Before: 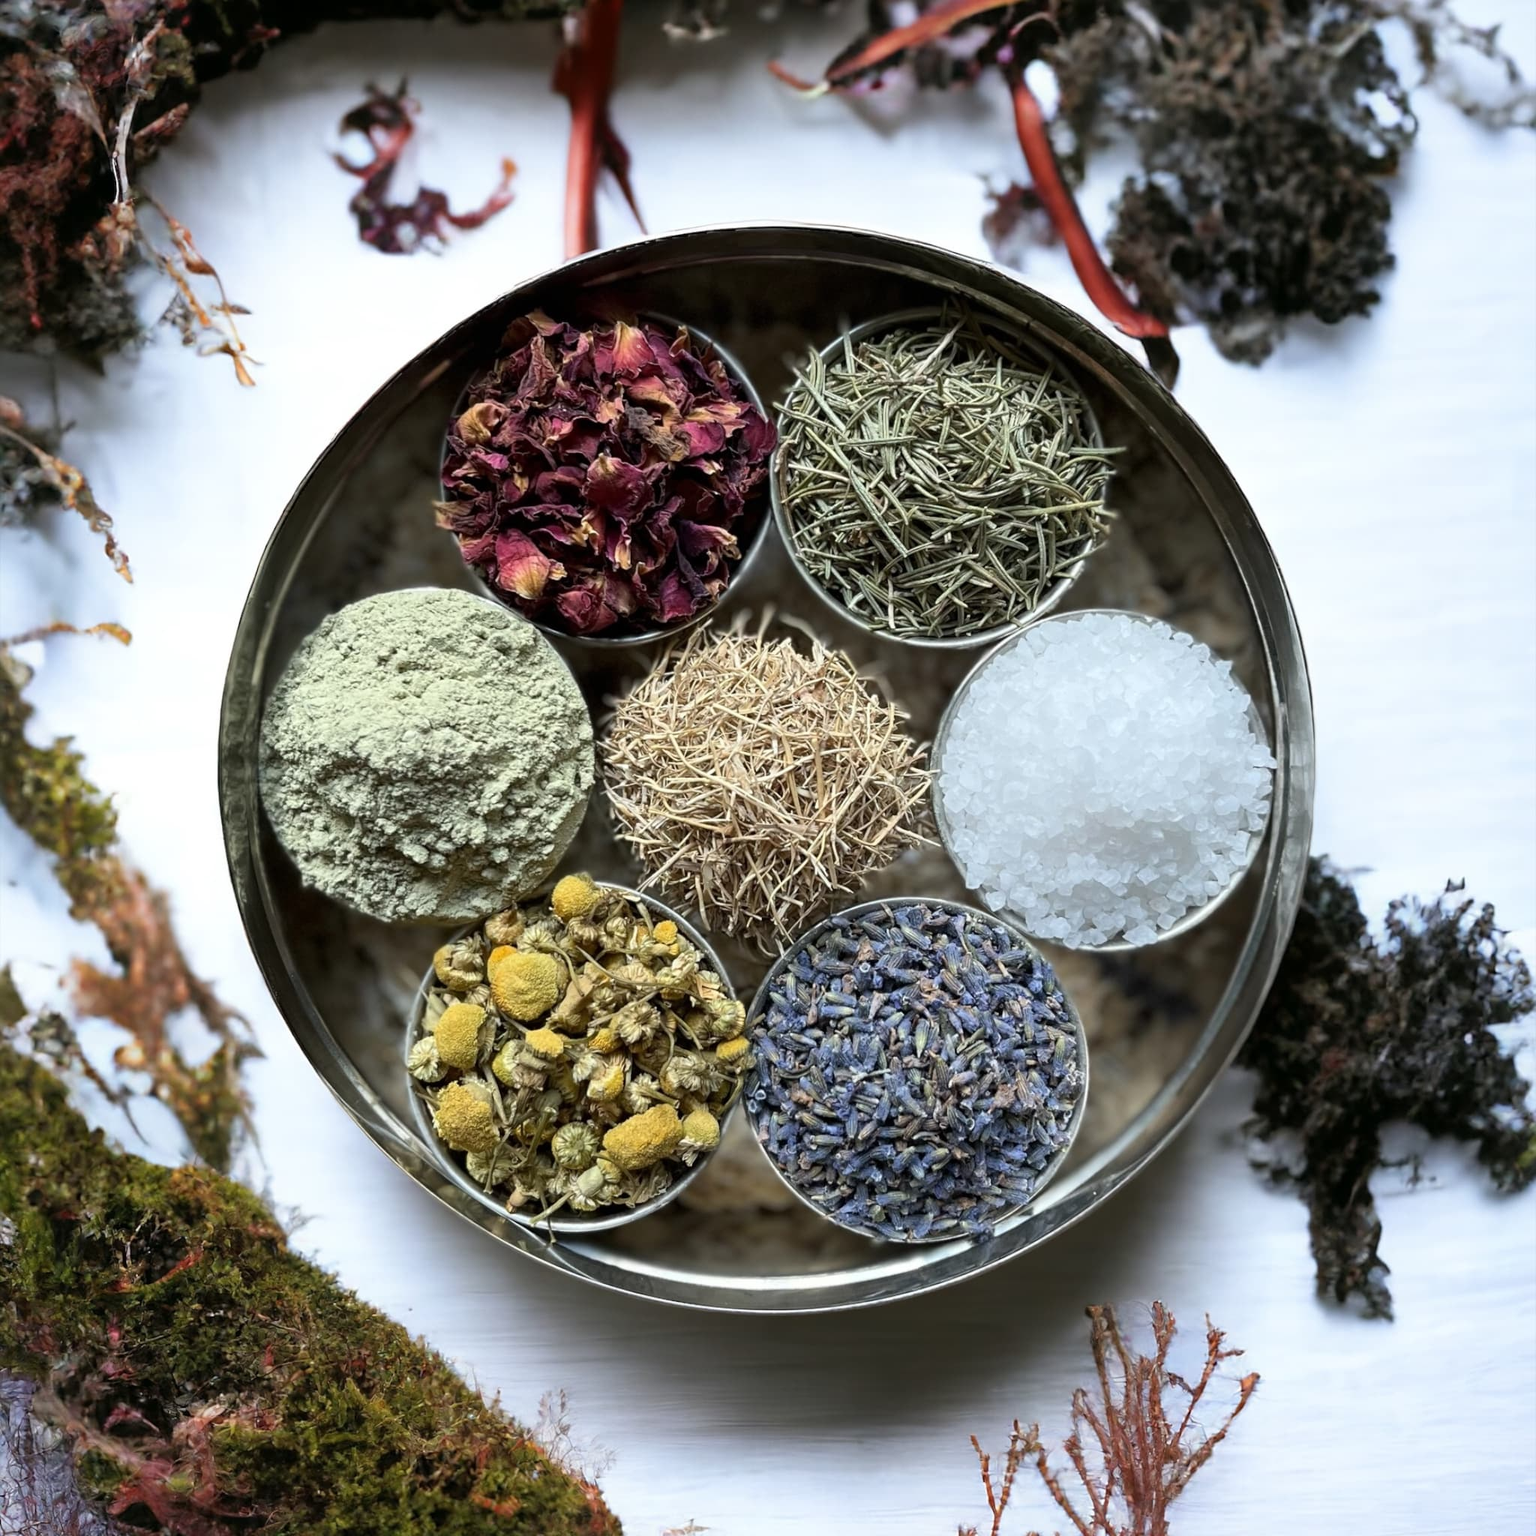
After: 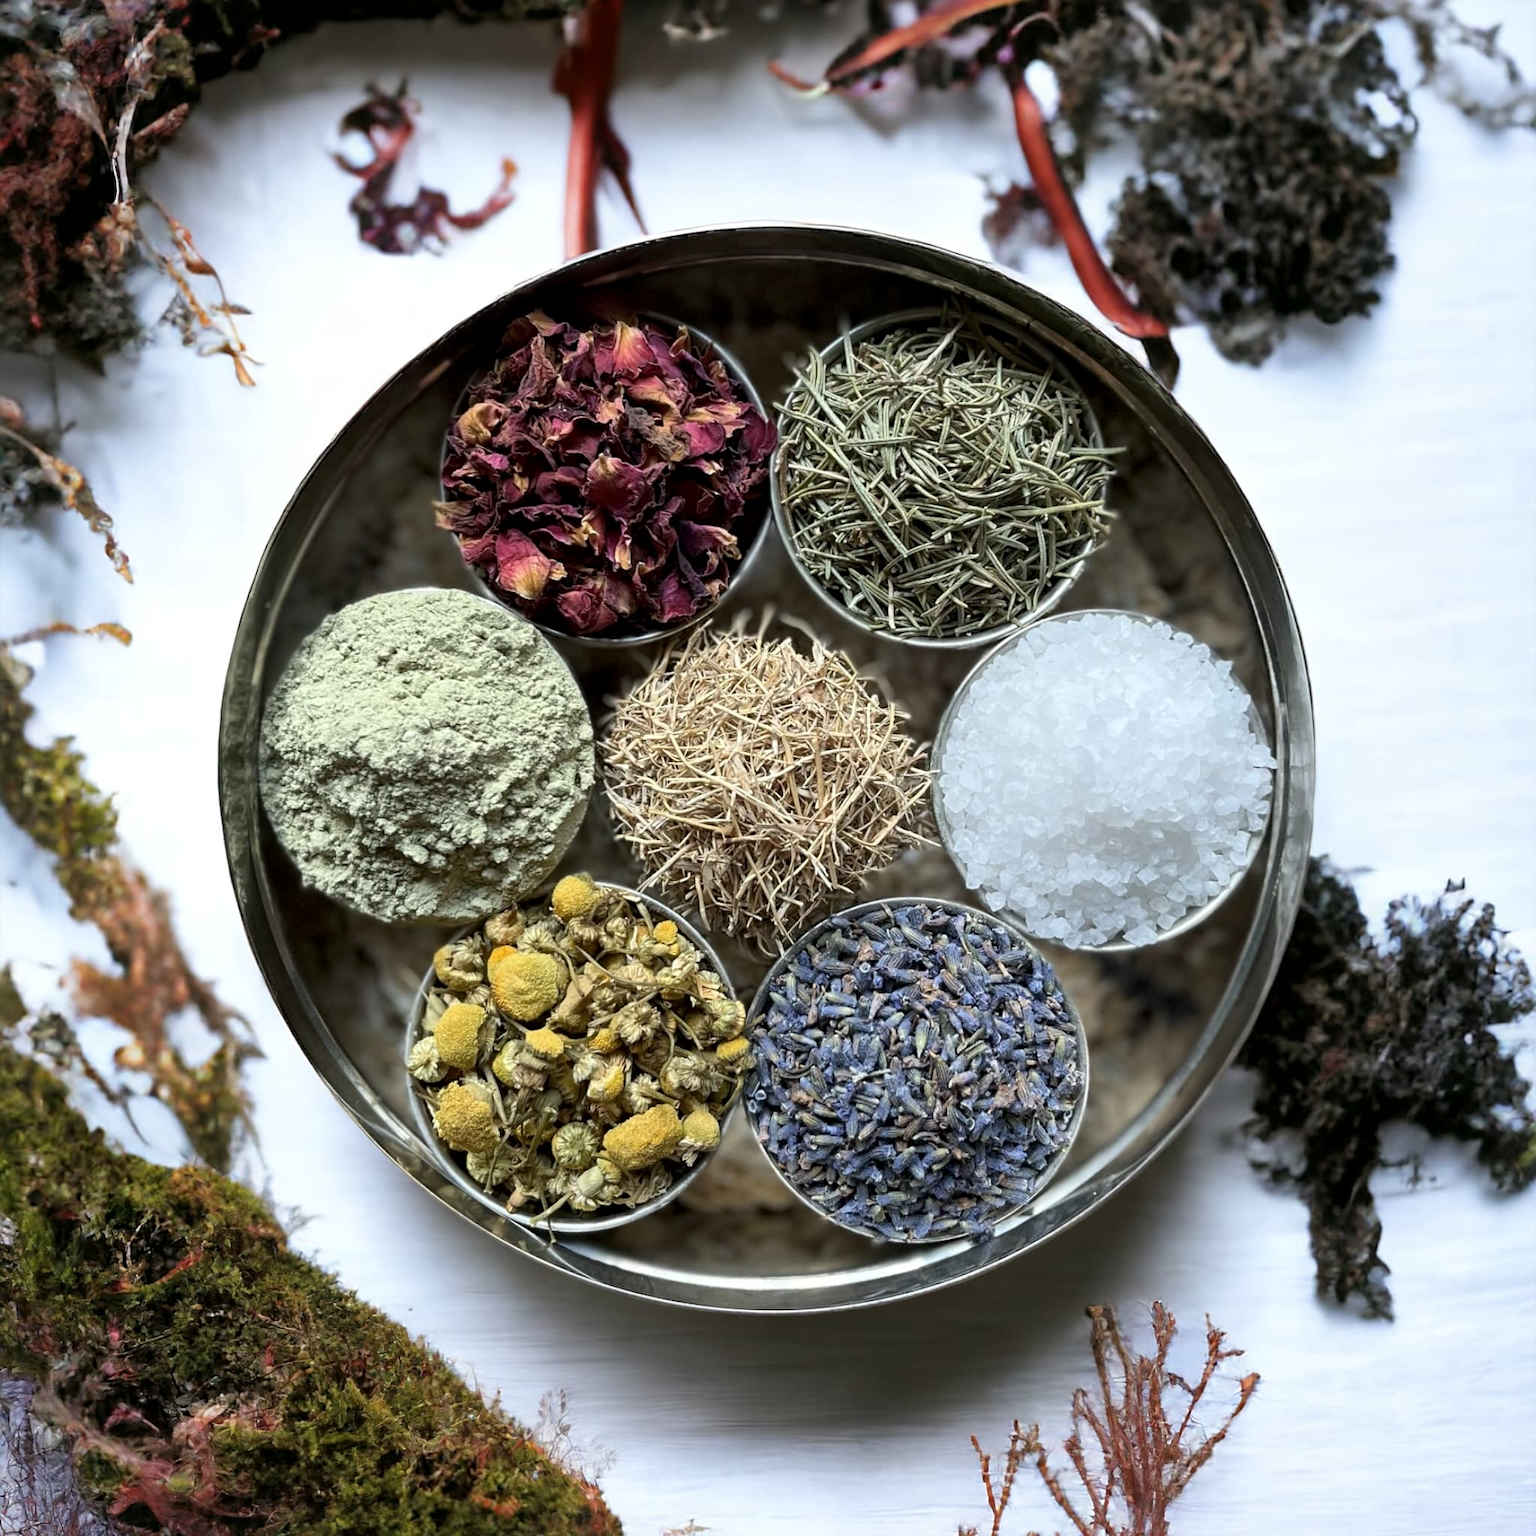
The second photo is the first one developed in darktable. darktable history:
local contrast: mode bilateral grid, contrast 19, coarseness 49, detail 120%, midtone range 0.2
